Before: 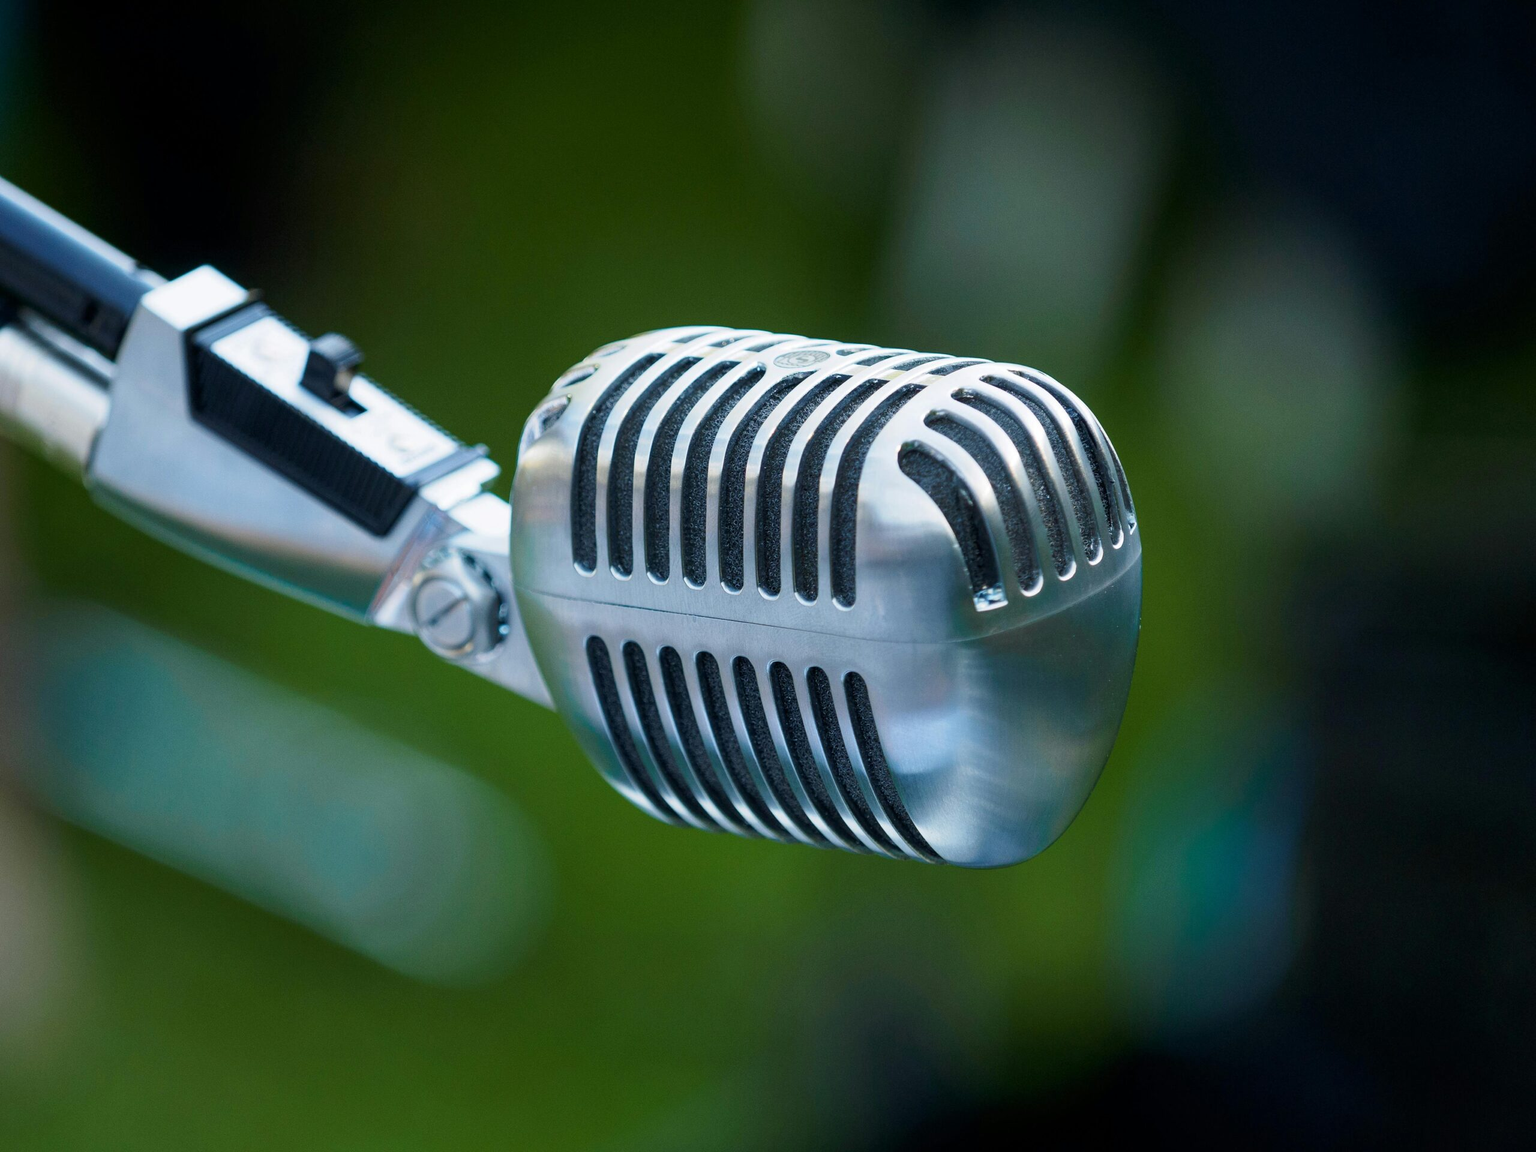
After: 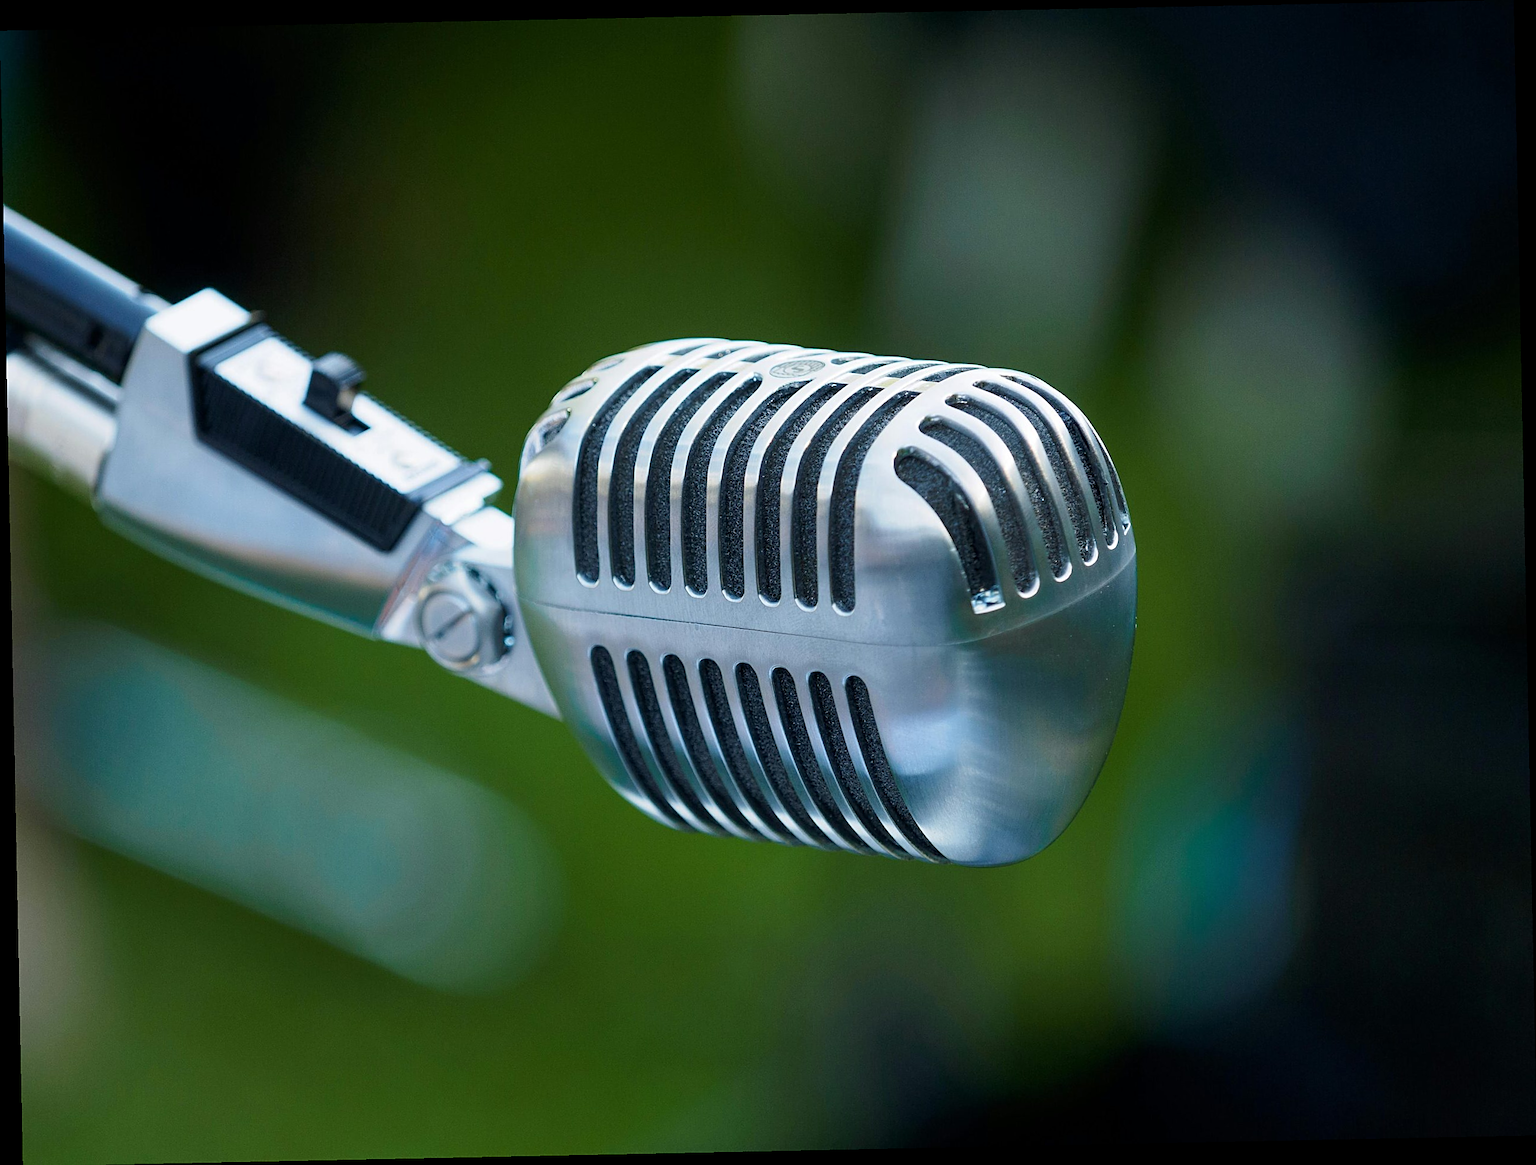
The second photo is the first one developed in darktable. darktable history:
sharpen: on, module defaults
rotate and perspective: rotation -1.17°, automatic cropping off
